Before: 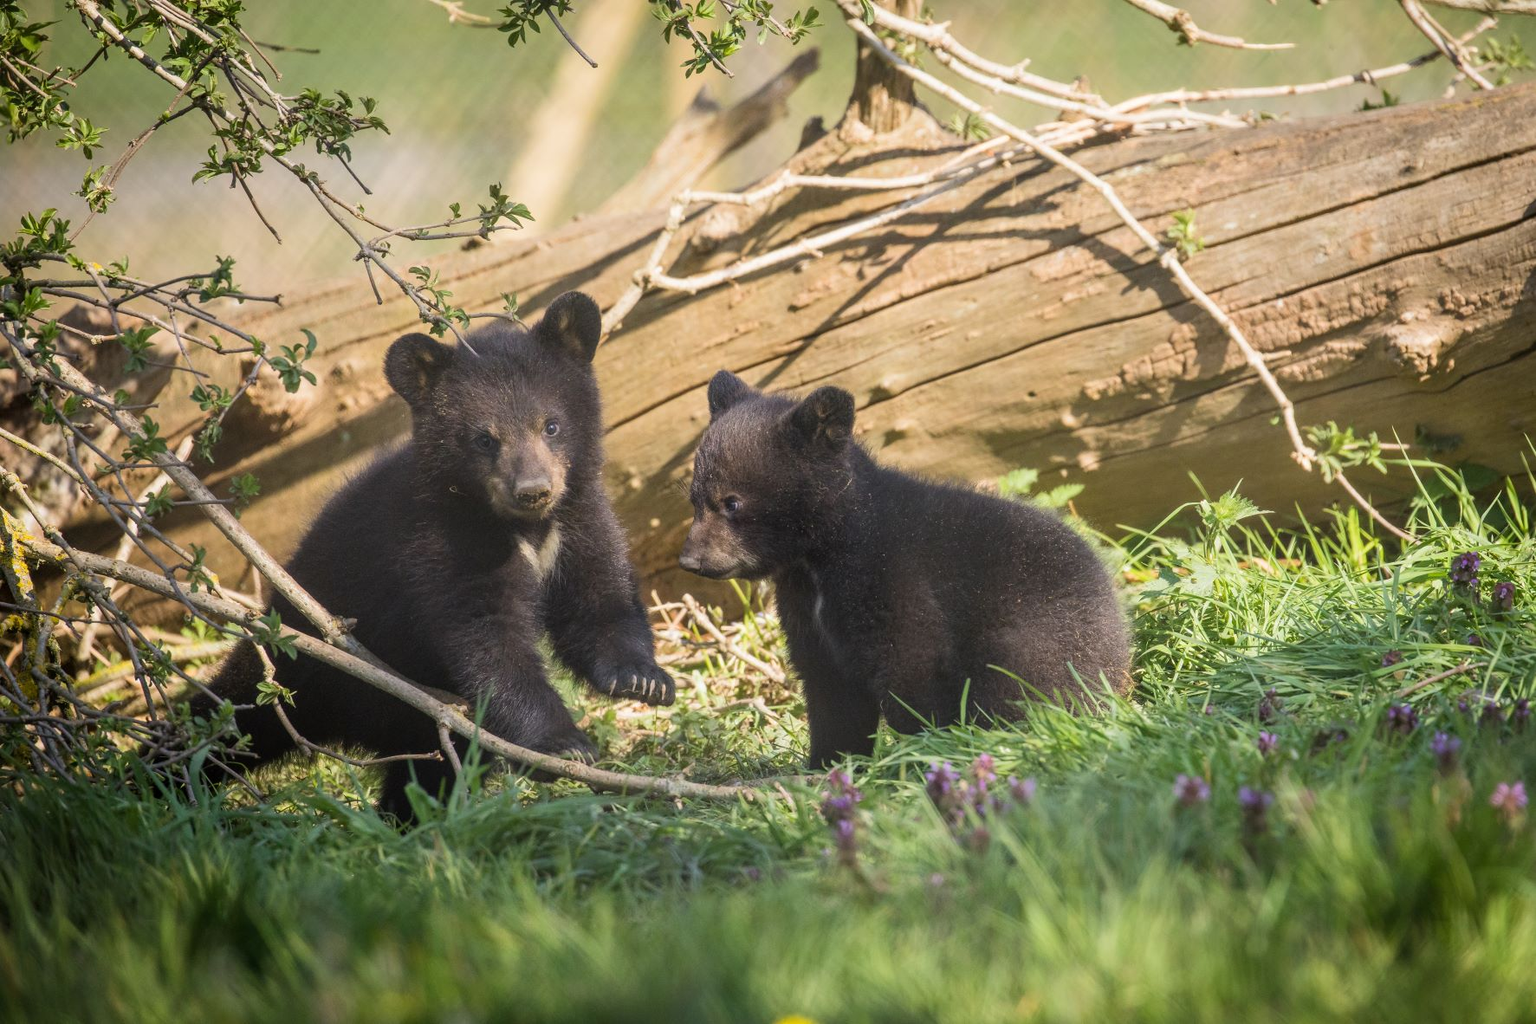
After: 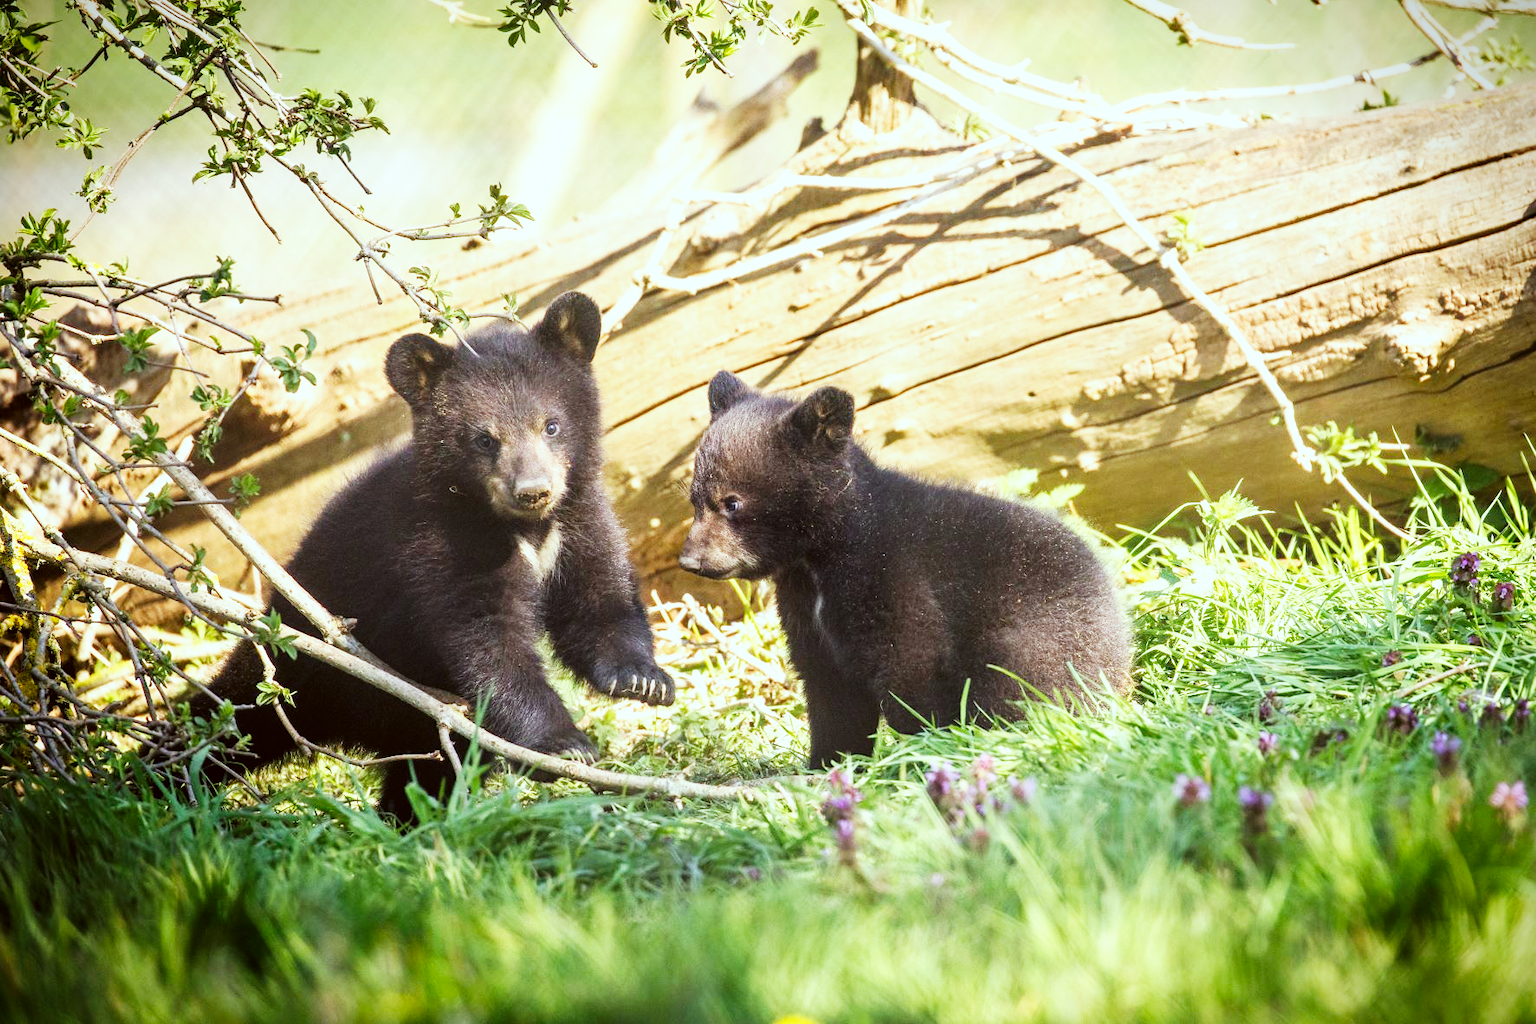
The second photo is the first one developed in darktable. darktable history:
color correction: highlights a* -5.03, highlights b* -2.99, shadows a* 3.73, shadows b* 4.32
vignetting: fall-off start 100.34%, brightness -0.573, saturation 0.003, width/height ratio 1.323
base curve: curves: ch0 [(0, 0) (0.007, 0.004) (0.027, 0.03) (0.046, 0.07) (0.207, 0.54) (0.442, 0.872) (0.673, 0.972) (1, 1)], preserve colors none
